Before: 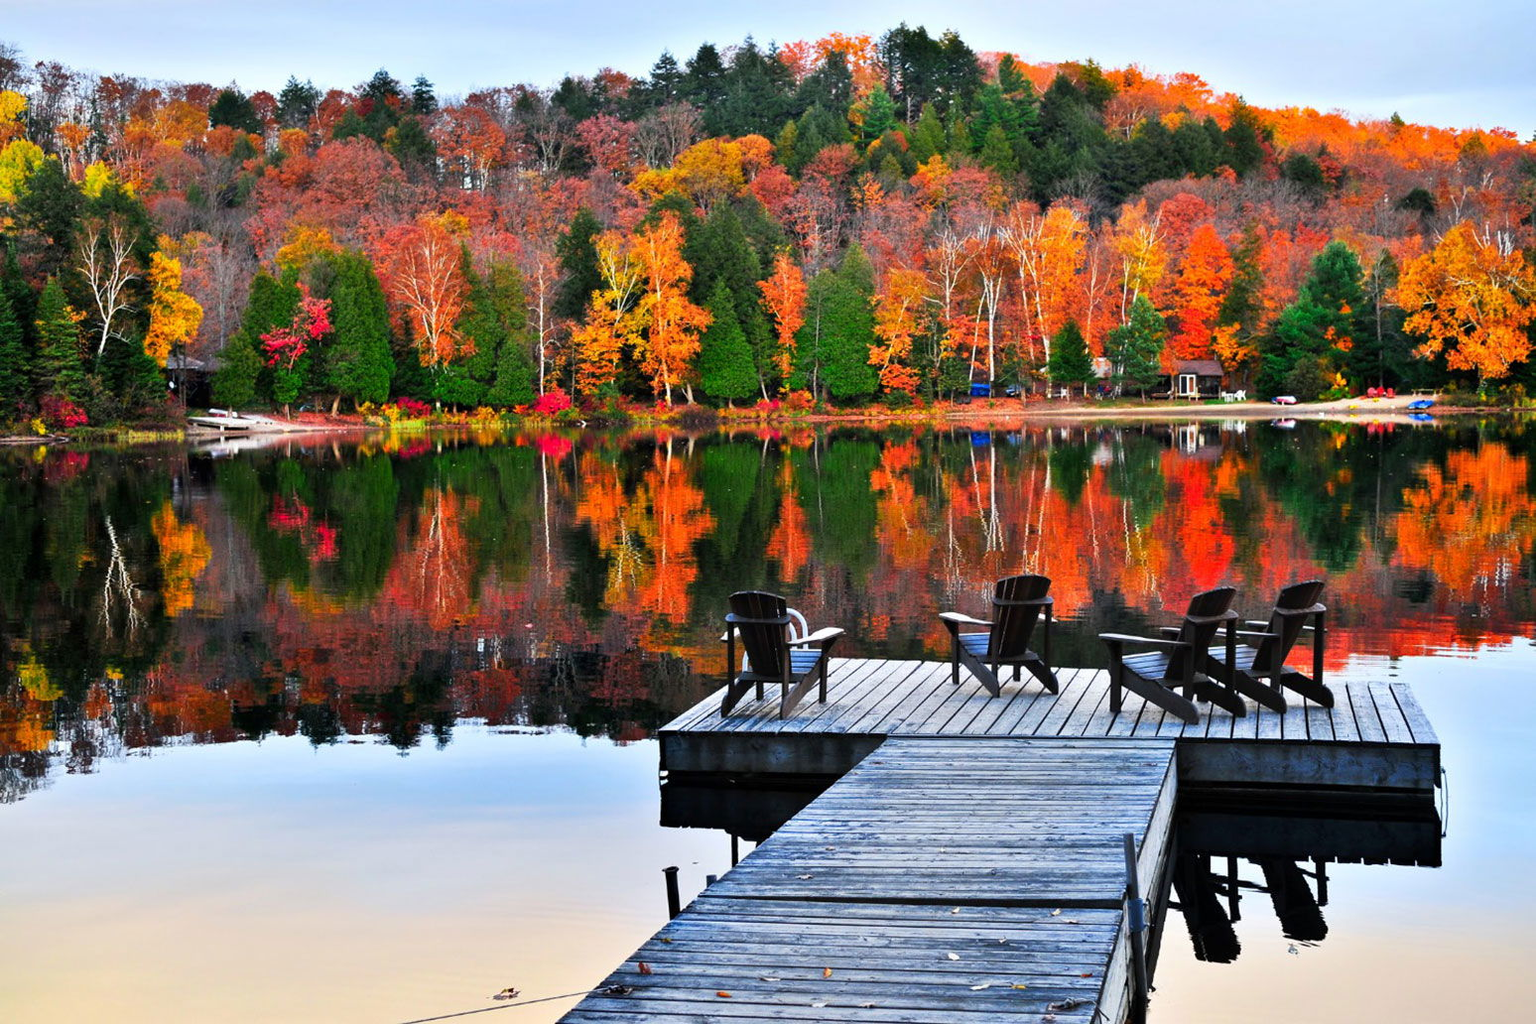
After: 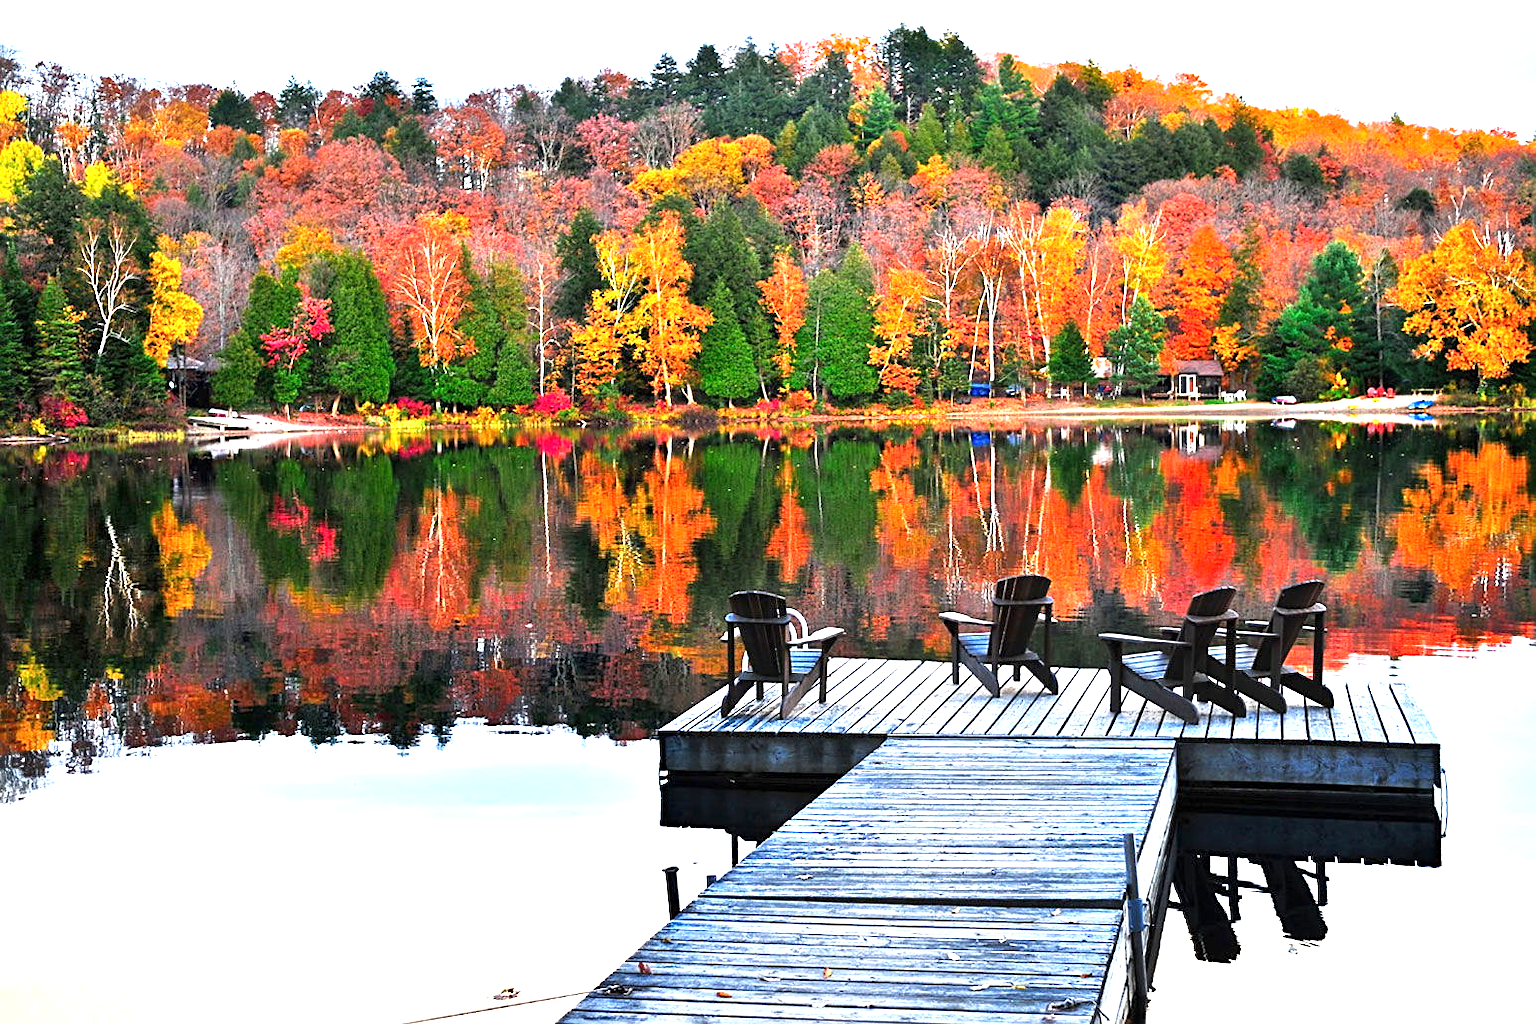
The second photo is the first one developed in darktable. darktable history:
exposure: black level correction 0, exposure 1.106 EV, compensate highlight preservation false
sharpen: on, module defaults
